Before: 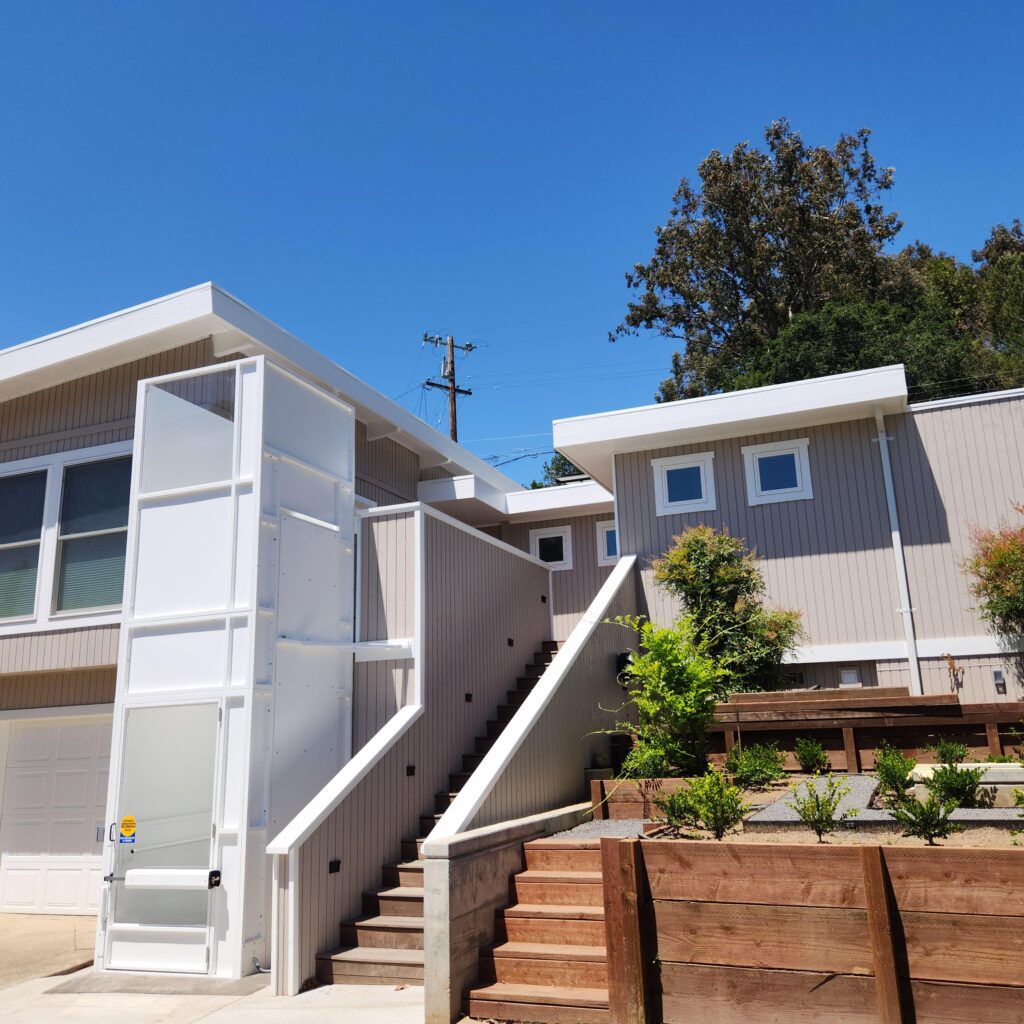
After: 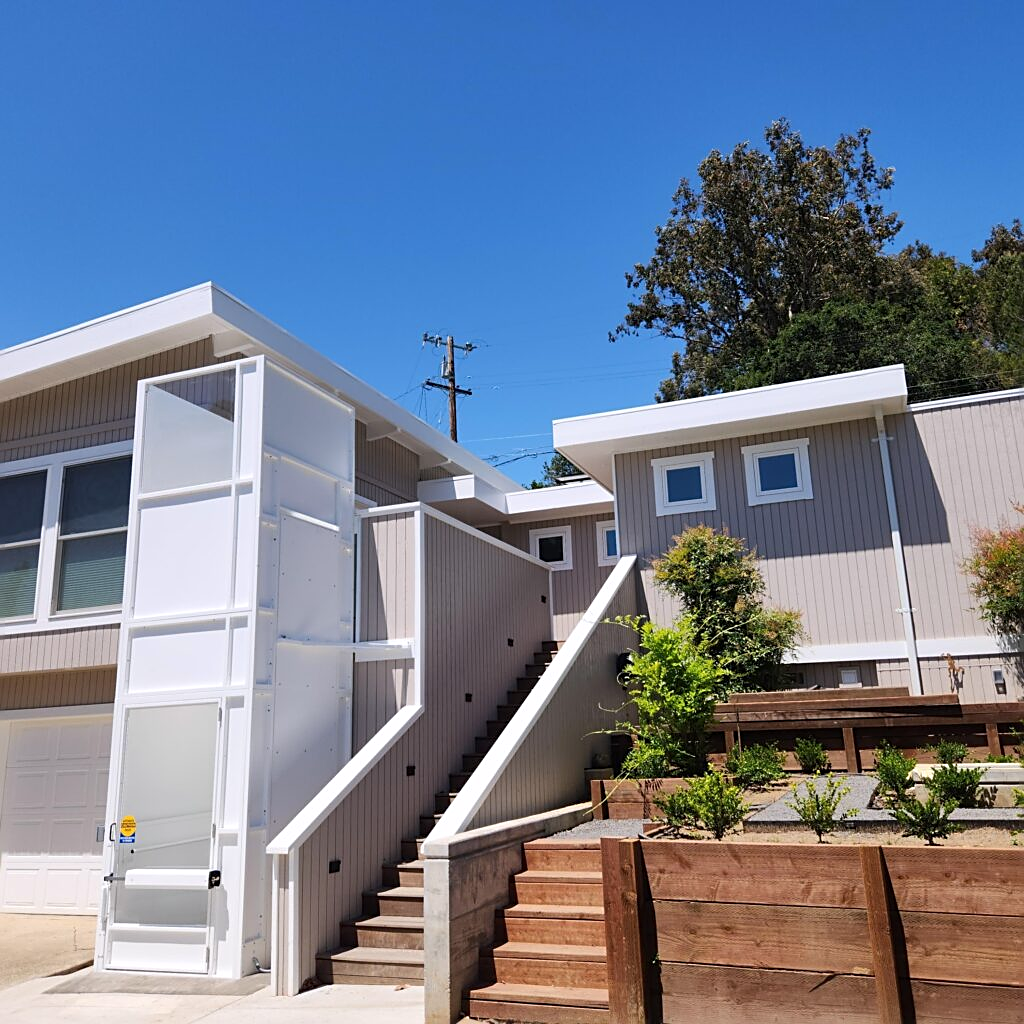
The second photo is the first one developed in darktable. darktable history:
sharpen: on, module defaults
white balance: red 1.004, blue 1.024
